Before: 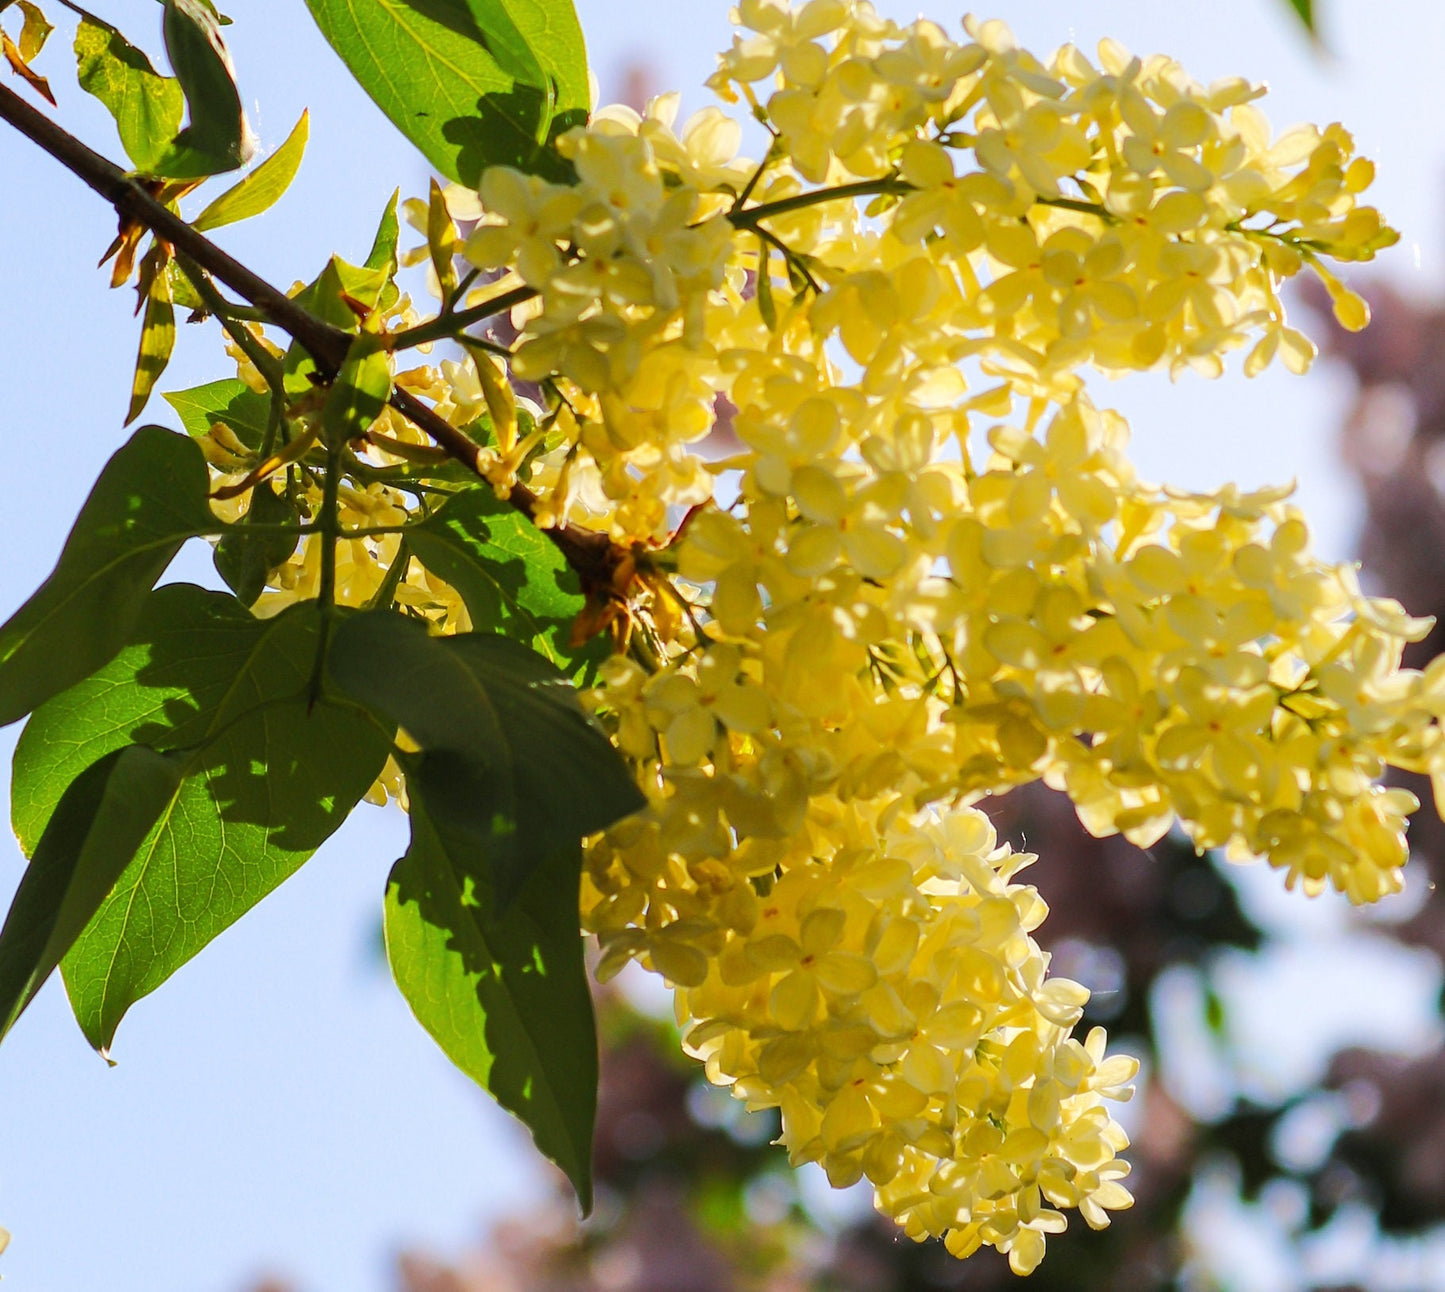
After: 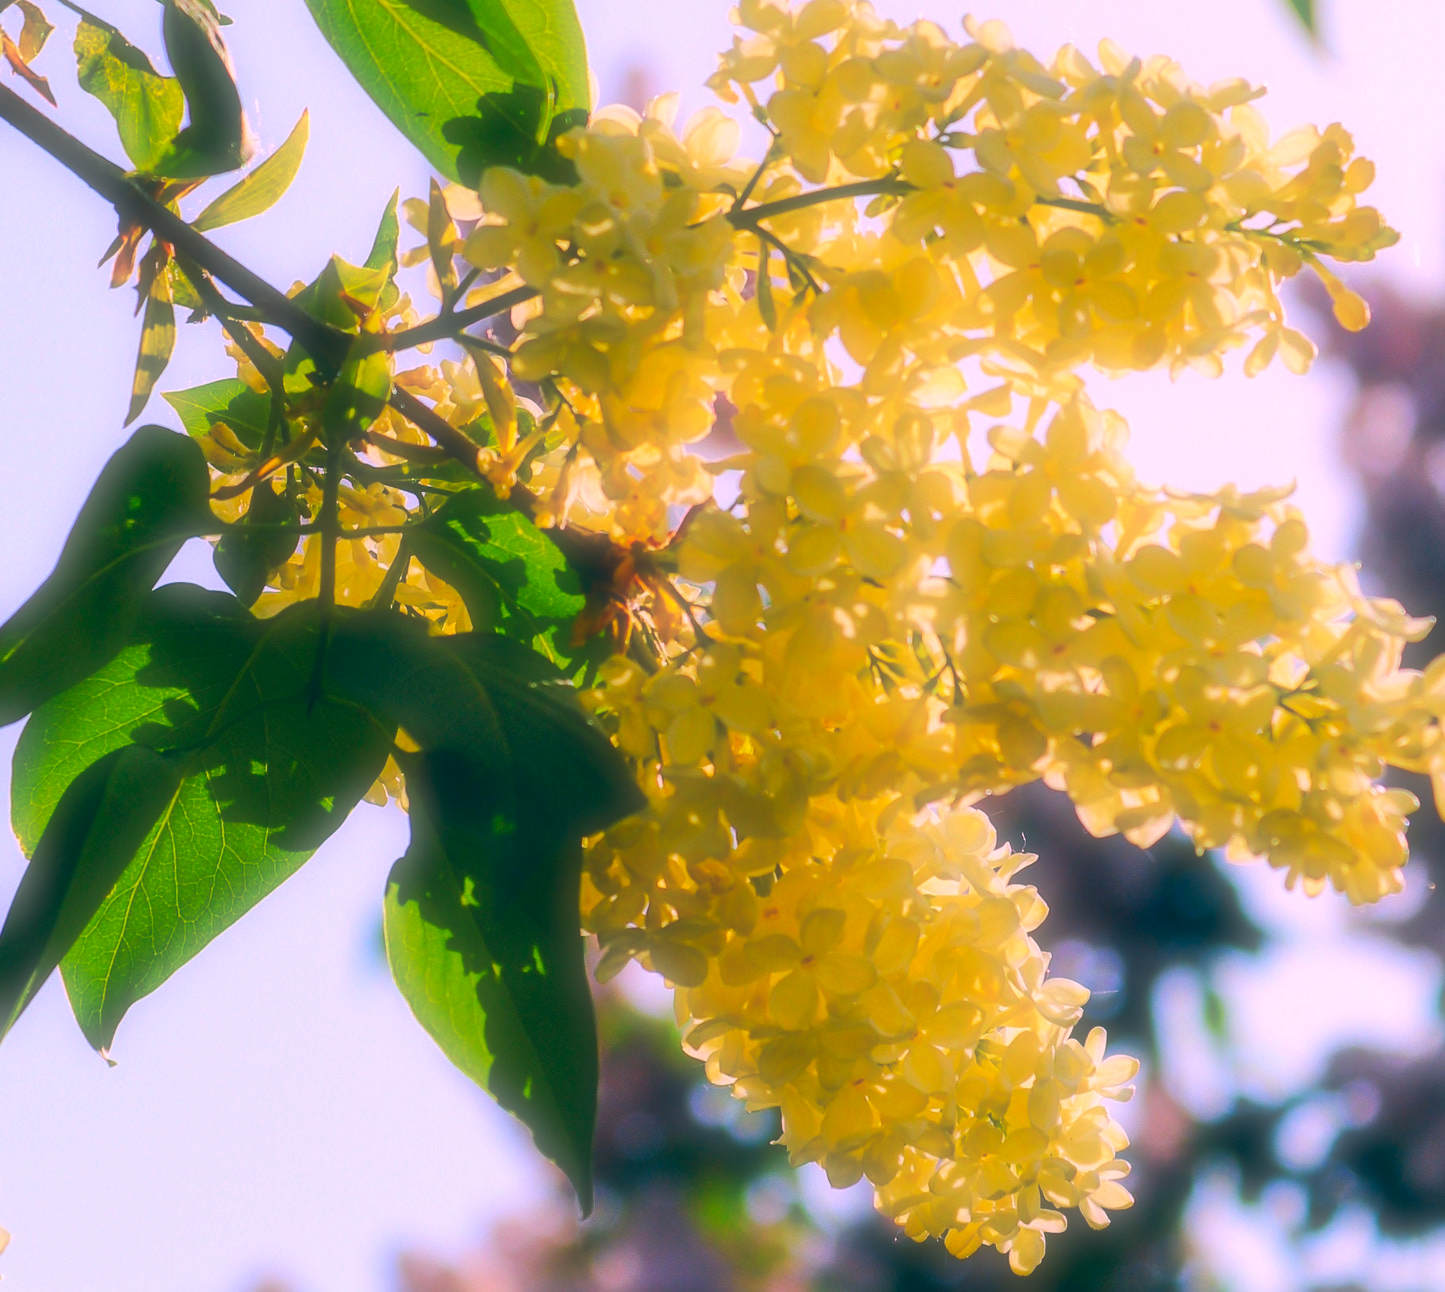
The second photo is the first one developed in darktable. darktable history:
color correction: highlights a* 17.03, highlights b* 0.205, shadows a* -15.38, shadows b* -14.56, saturation 1.5
white balance: red 0.98, blue 1.034
soften: size 60.24%, saturation 65.46%, brightness 0.506 EV, mix 25.7%
